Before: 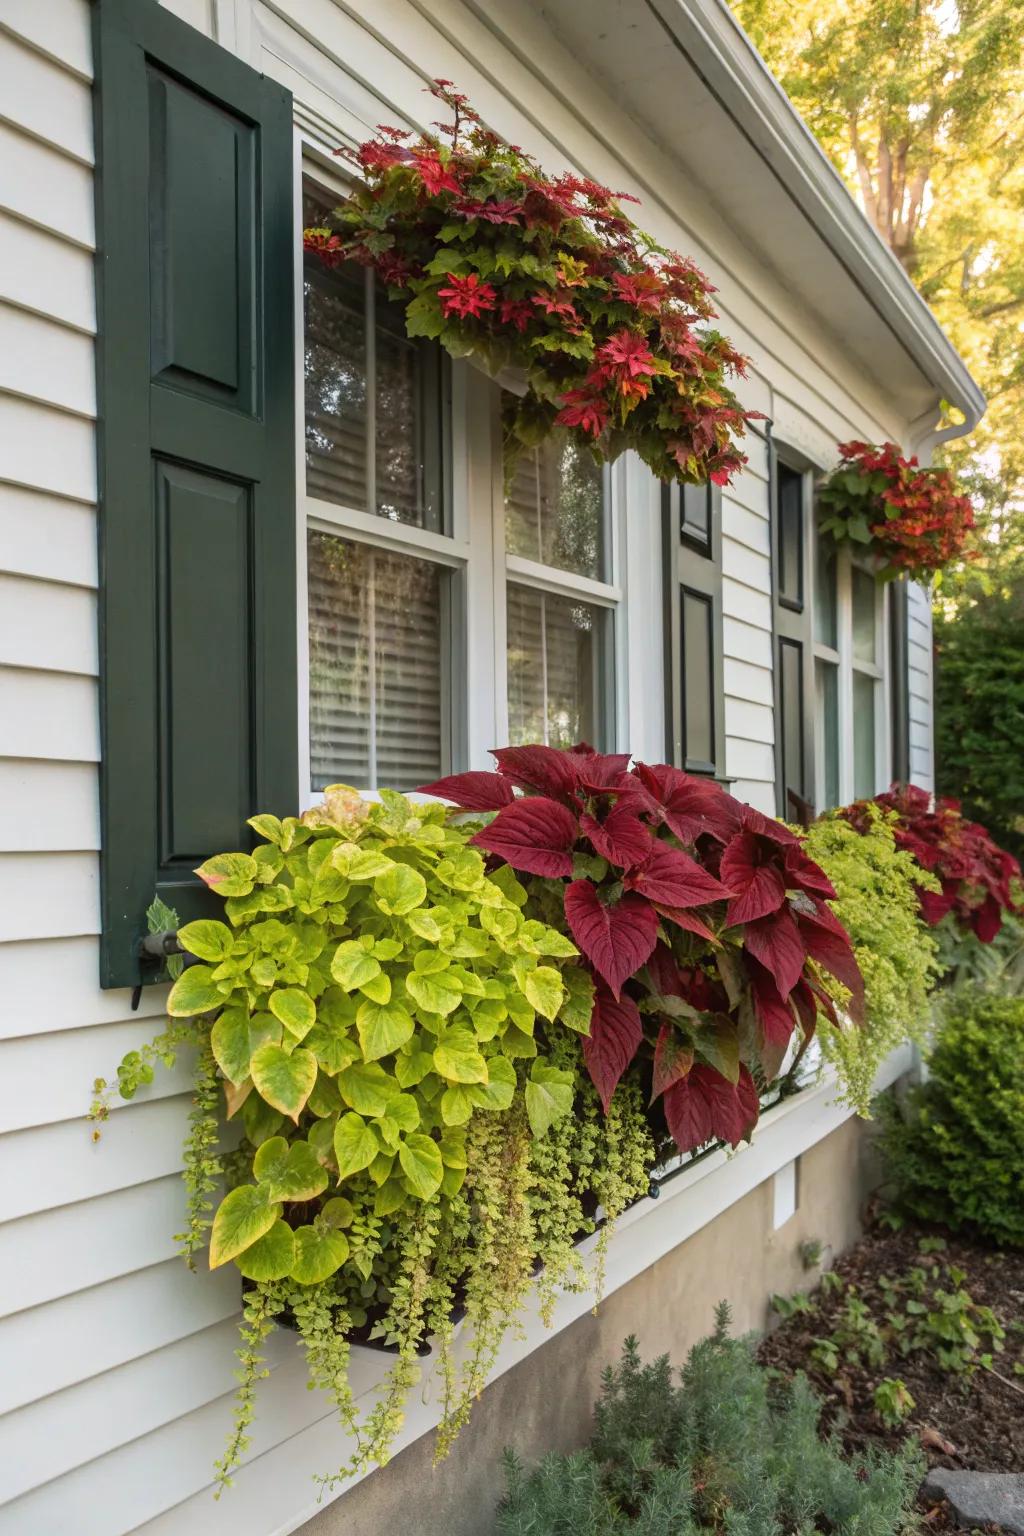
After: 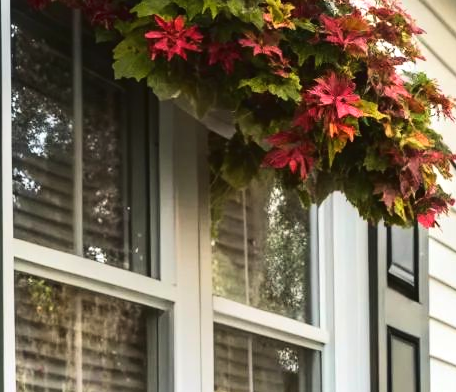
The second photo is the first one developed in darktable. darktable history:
tone curve: curves: ch0 [(0, 0.025) (0.15, 0.143) (0.452, 0.486) (0.751, 0.788) (1, 0.961)]; ch1 [(0, 0) (0.43, 0.408) (0.476, 0.469) (0.497, 0.494) (0.546, 0.571) (0.566, 0.607) (0.62, 0.657) (1, 1)]; ch2 [(0, 0) (0.386, 0.397) (0.505, 0.498) (0.547, 0.546) (0.579, 0.58) (1, 1)], color space Lab, linked channels, preserve colors none
crop: left 28.629%, top 16.844%, right 26.778%, bottom 57.606%
tone equalizer: -8 EV -0.777 EV, -7 EV -0.677 EV, -6 EV -0.628 EV, -5 EV -0.378 EV, -3 EV 0.404 EV, -2 EV 0.6 EV, -1 EV 0.682 EV, +0 EV 0.76 EV, edges refinement/feathering 500, mask exposure compensation -1.57 EV, preserve details guided filter
